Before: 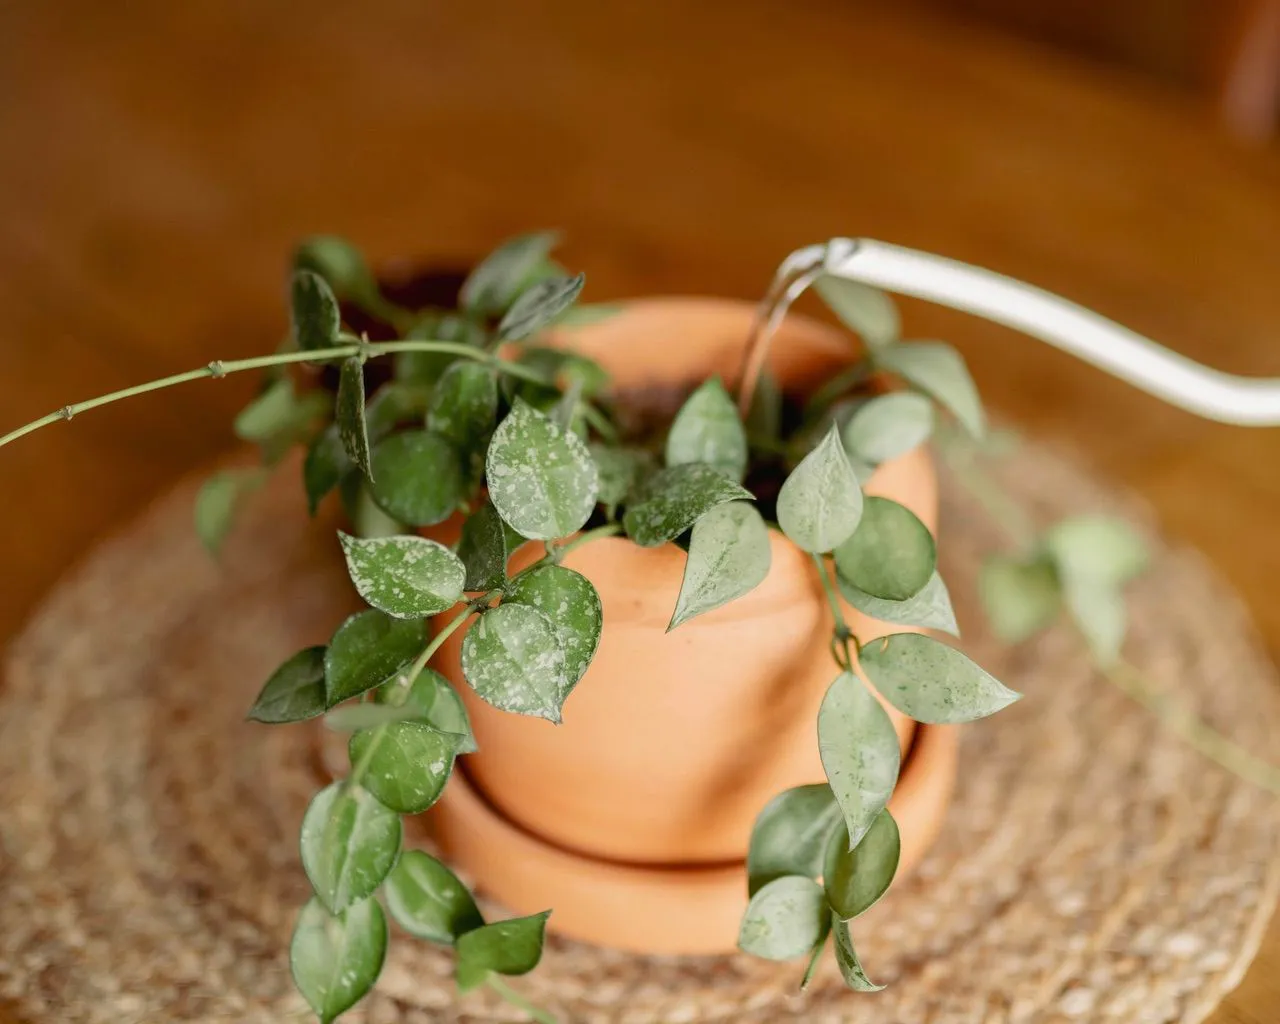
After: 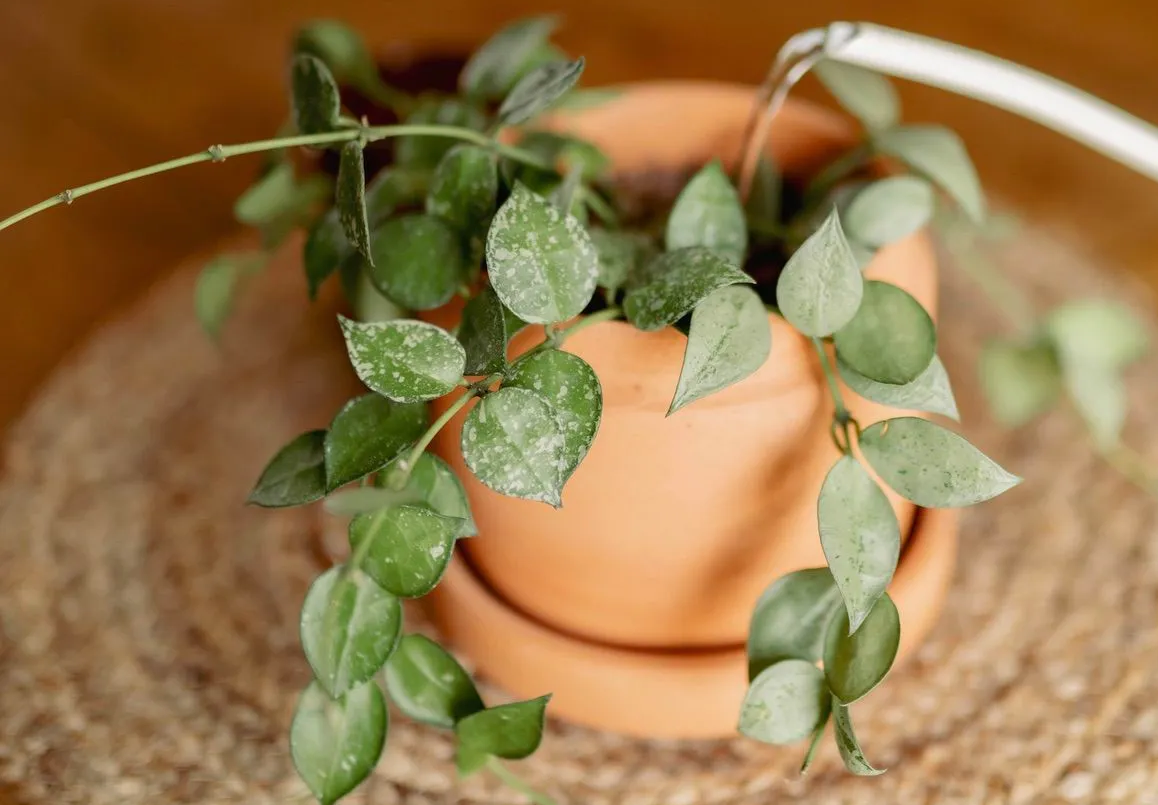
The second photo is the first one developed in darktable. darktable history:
crop: top 21.097%, right 9.456%, bottom 0.225%
